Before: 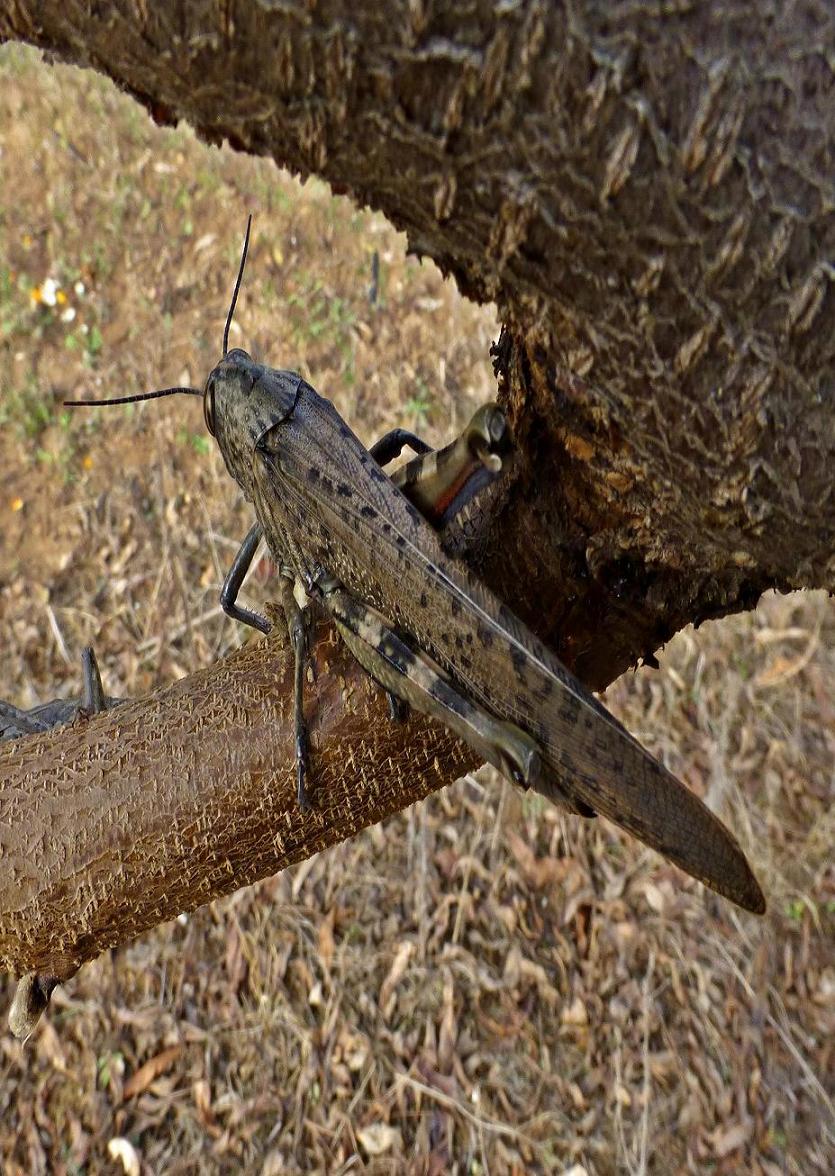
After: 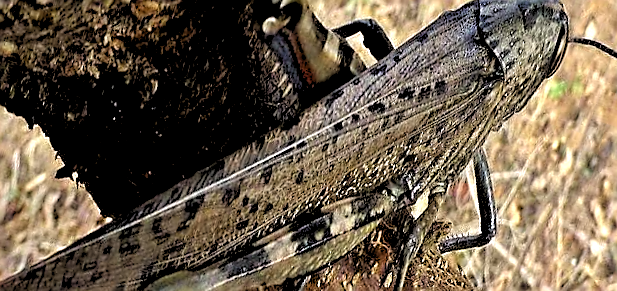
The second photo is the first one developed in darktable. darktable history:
exposure: exposure 0.7 EV, compensate highlight preservation false
crop and rotate: angle 16.12°, top 30.835%, bottom 35.653%
sharpen: radius 1.4, amount 1.25, threshold 0.7
rgb levels: levels [[0.029, 0.461, 0.922], [0, 0.5, 1], [0, 0.5, 1]]
contrast equalizer: octaves 7, y [[0.6 ×6], [0.55 ×6], [0 ×6], [0 ×6], [0 ×6]], mix -0.1
